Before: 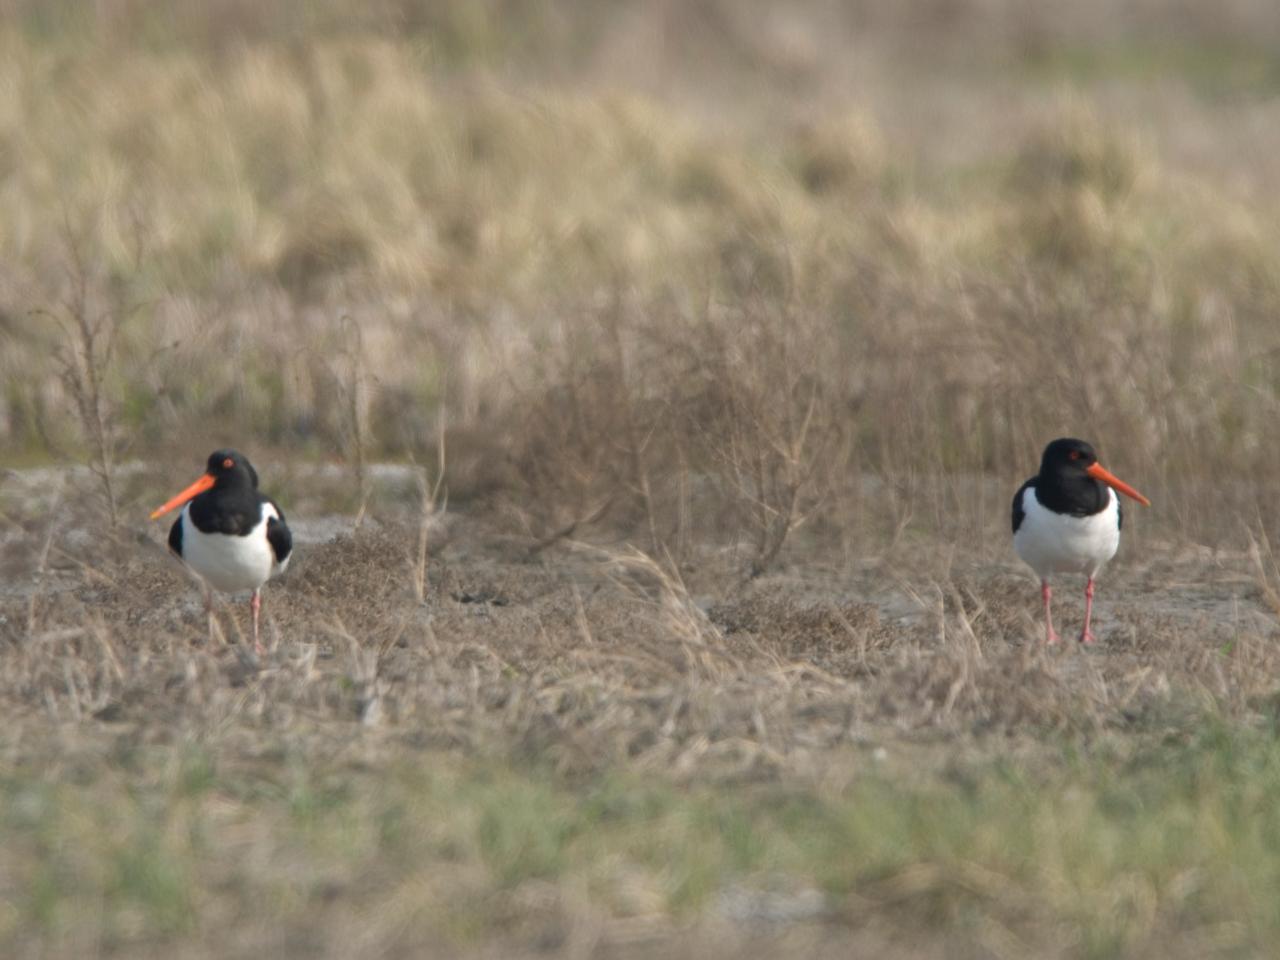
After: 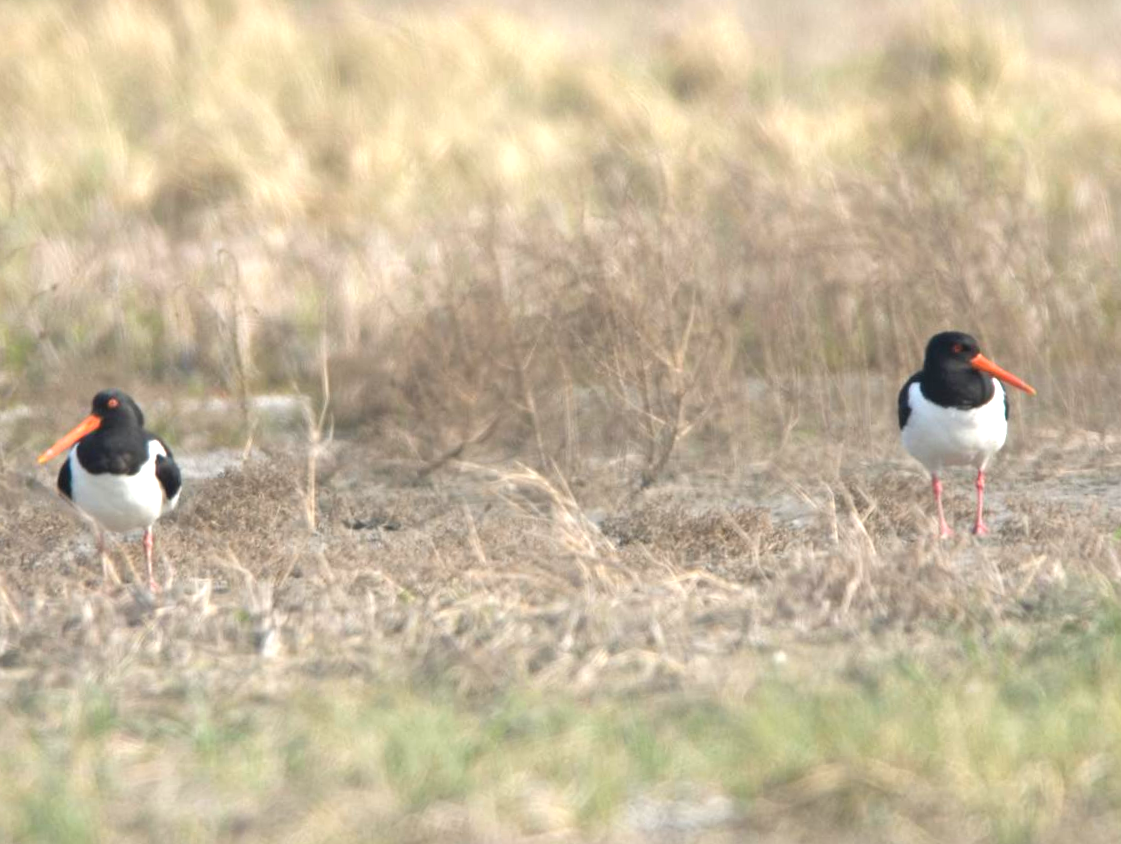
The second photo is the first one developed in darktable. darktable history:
exposure: black level correction 0, exposure 1.105 EV, compensate highlight preservation false
crop and rotate: angle 3.19°, left 6.068%, top 5.678%
